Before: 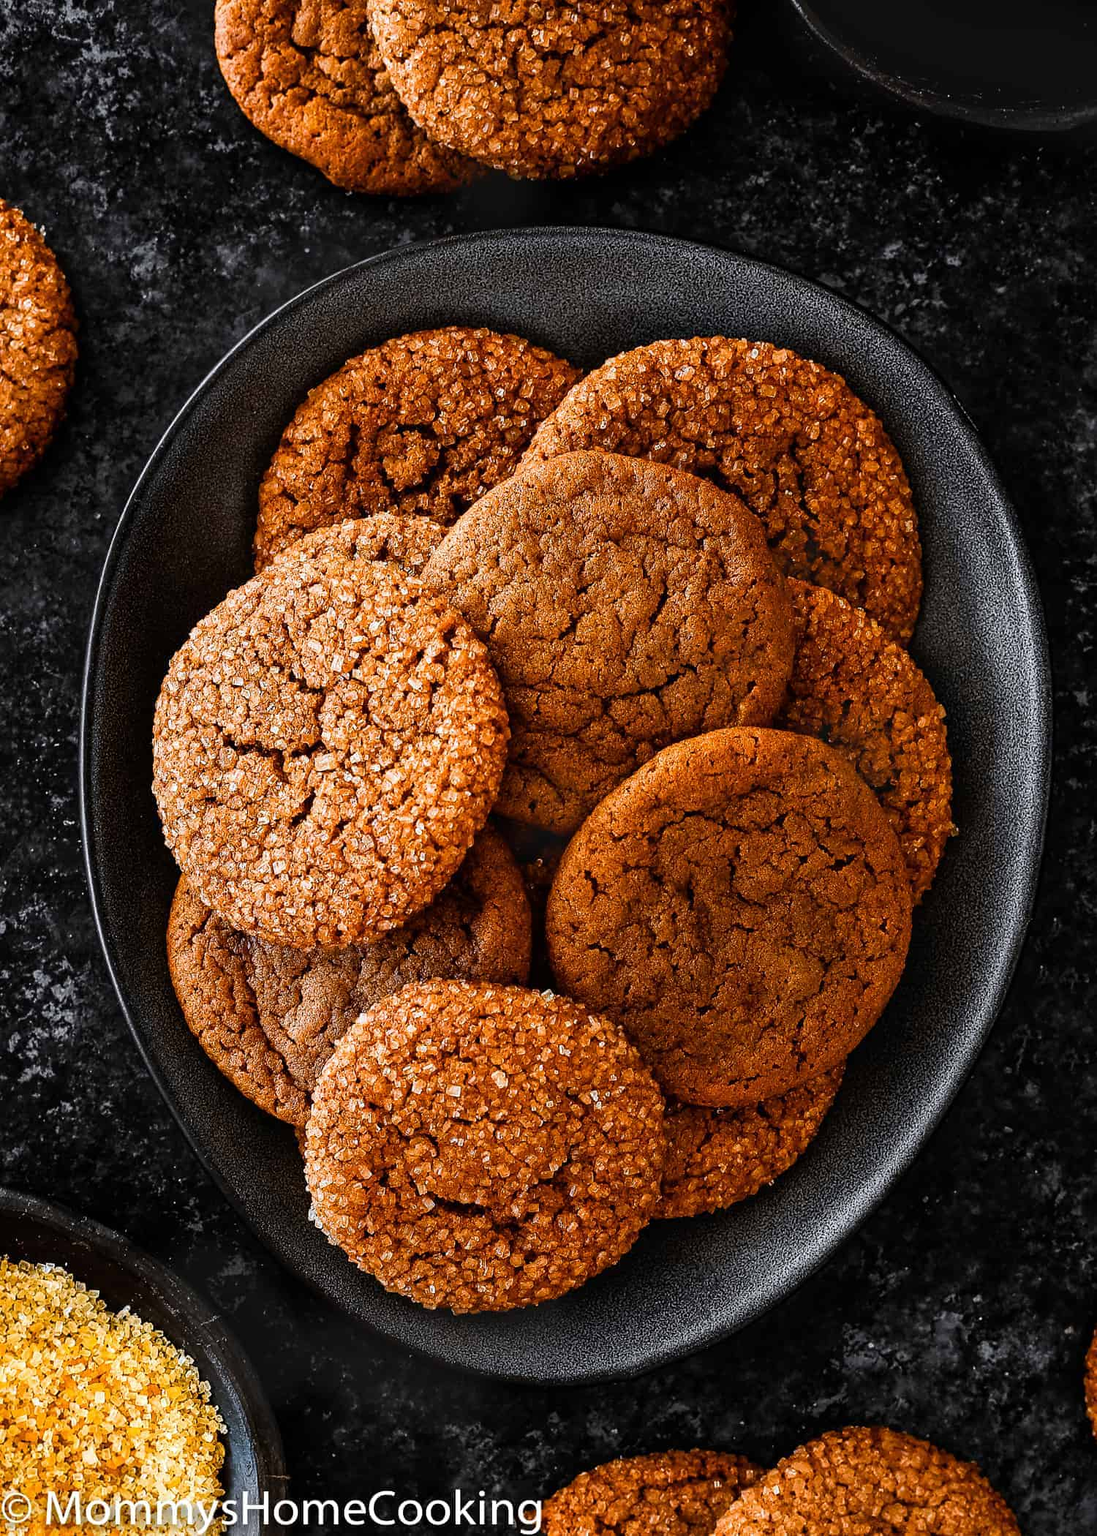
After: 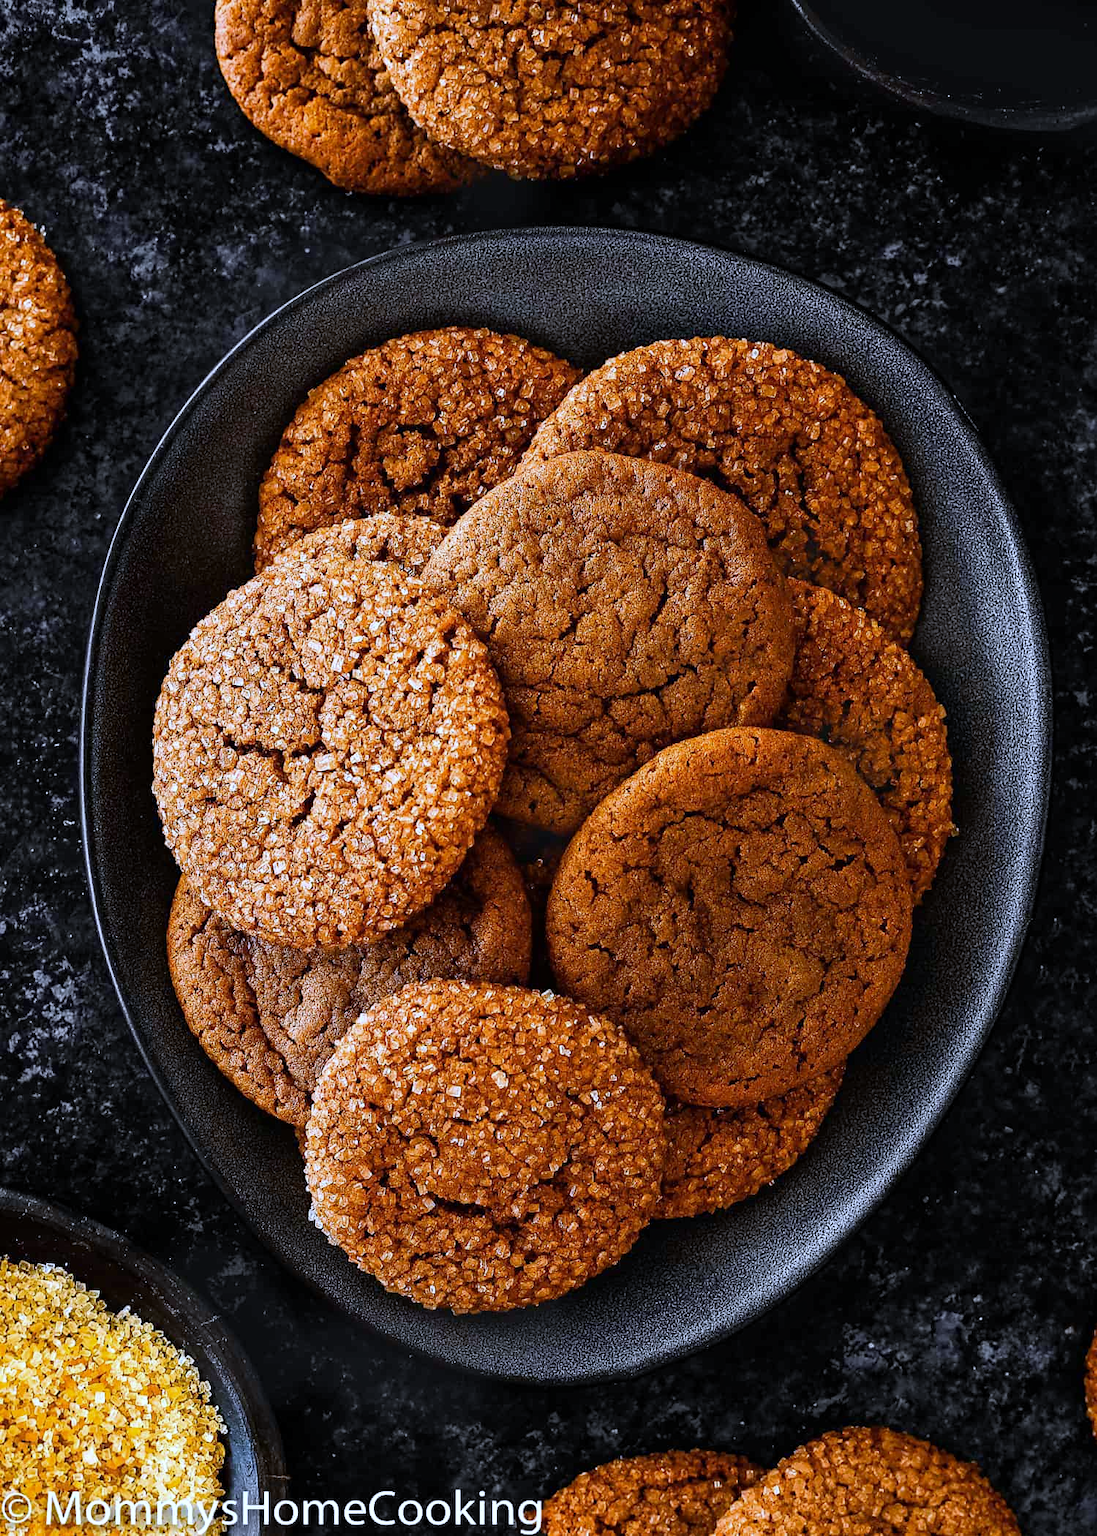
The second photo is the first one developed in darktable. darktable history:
haze removal: compatibility mode true, adaptive false
white balance: red 0.948, green 1.02, blue 1.176
